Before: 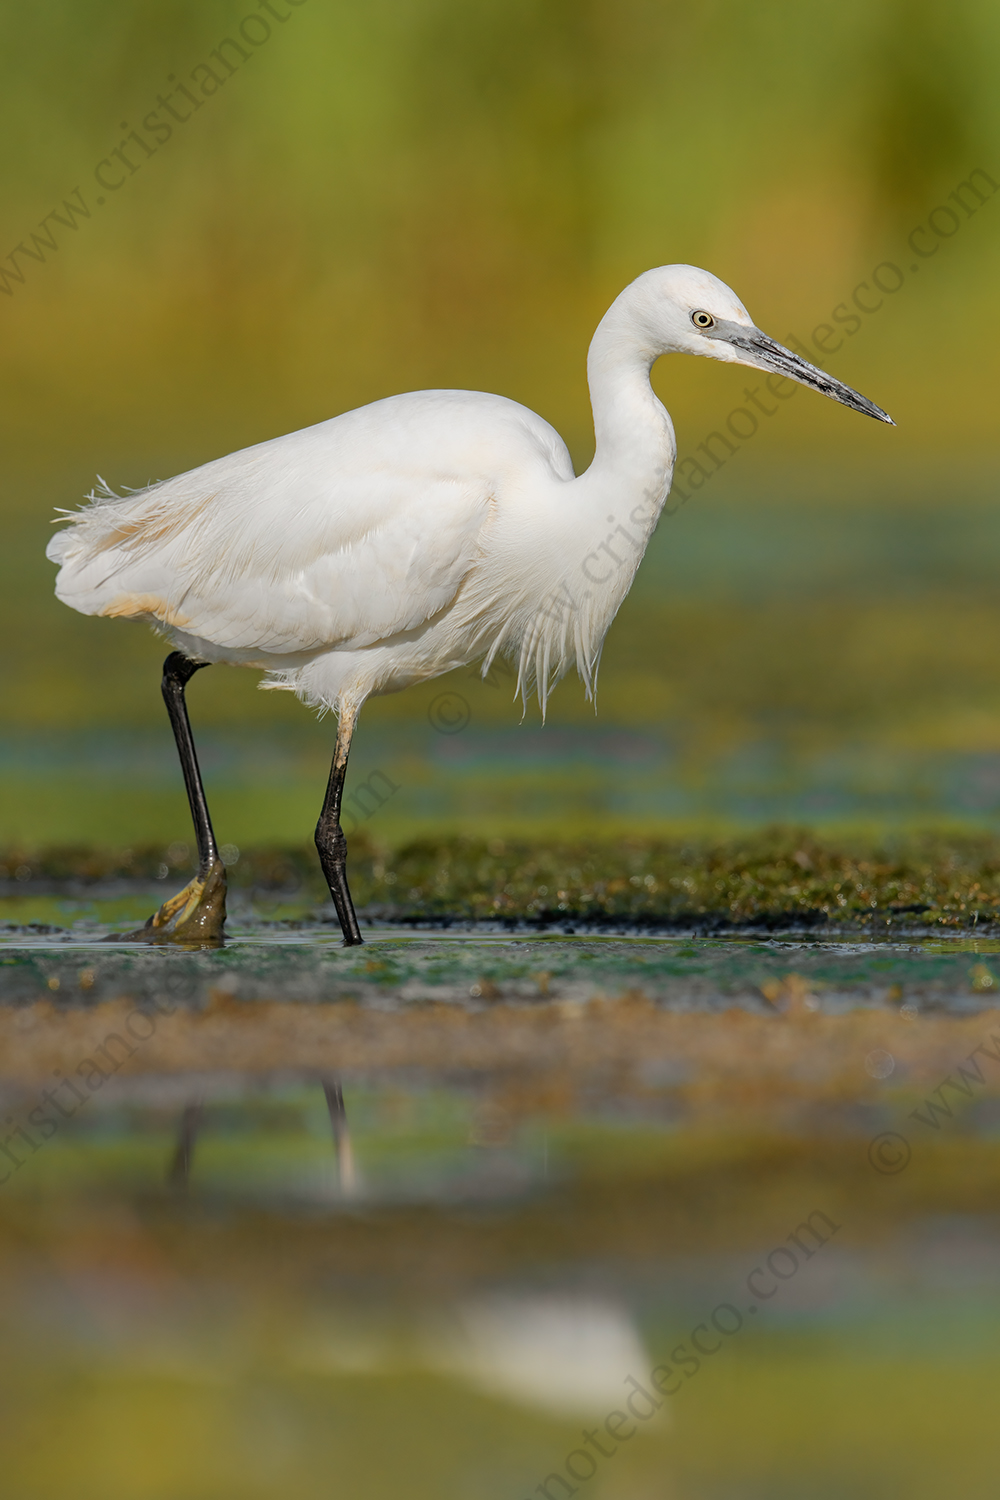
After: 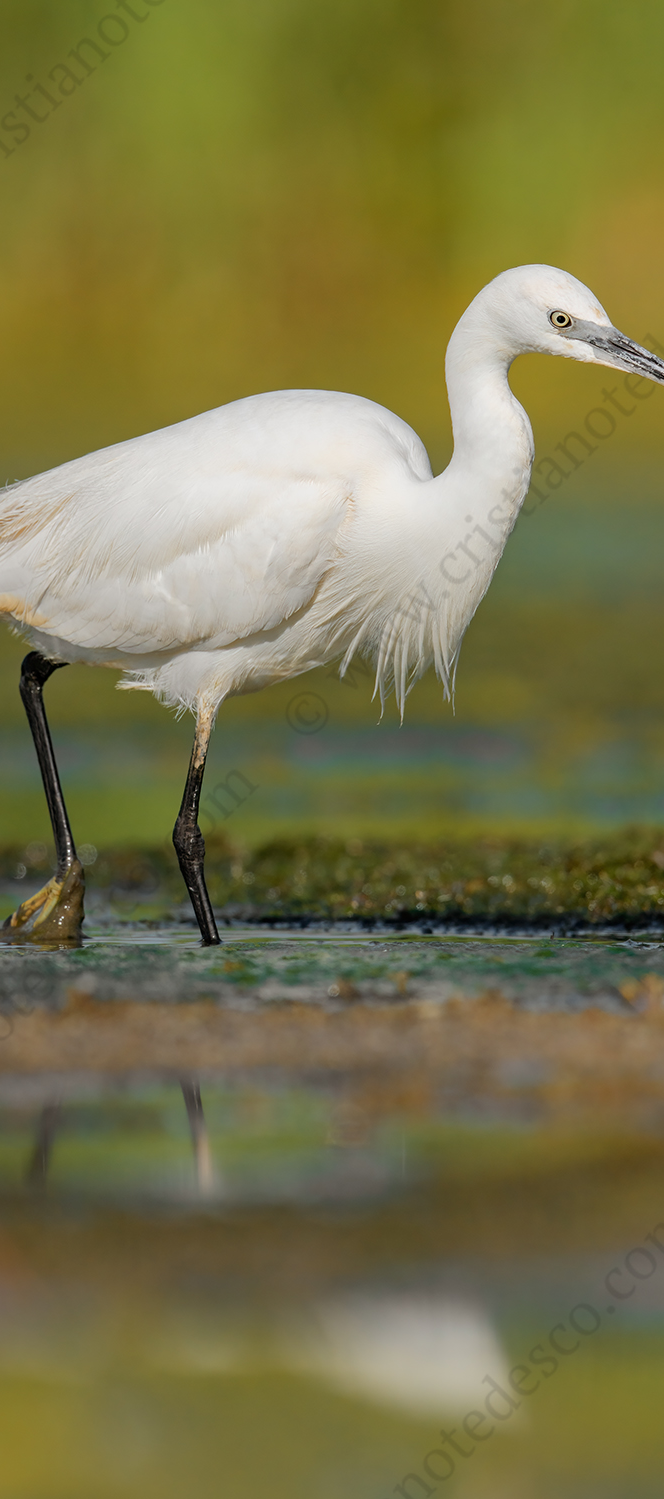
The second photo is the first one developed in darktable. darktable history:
crop and rotate: left 14.286%, right 19.252%
